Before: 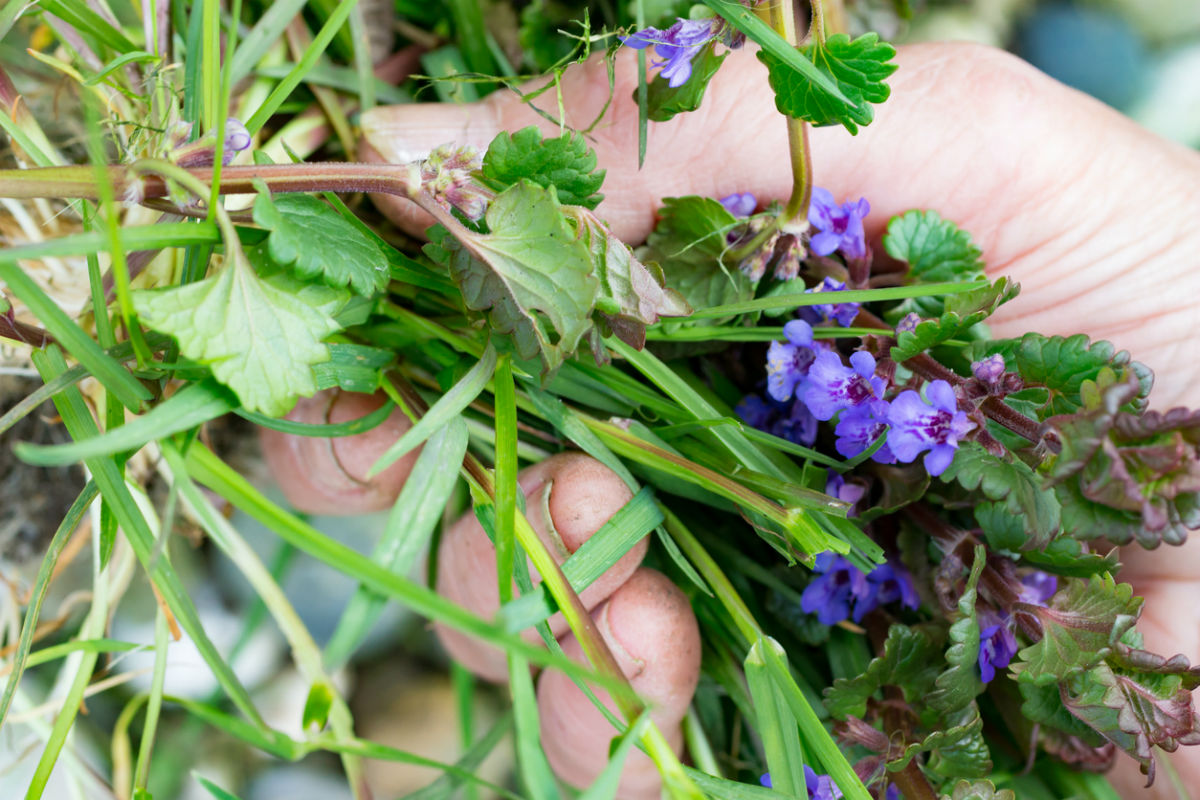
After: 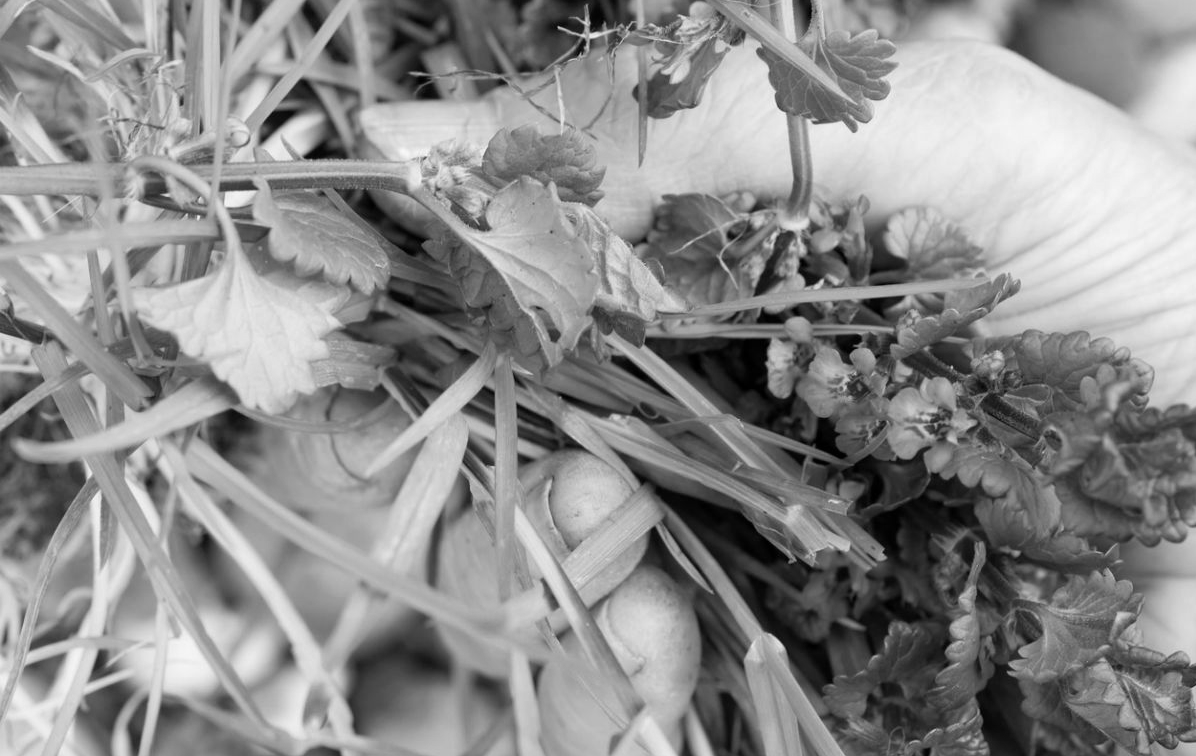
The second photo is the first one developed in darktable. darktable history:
crop: top 0.448%, right 0.264%, bottom 5.045%
color correction: highlights a* 40, highlights b* 40, saturation 0.69
monochrome: on, module defaults
